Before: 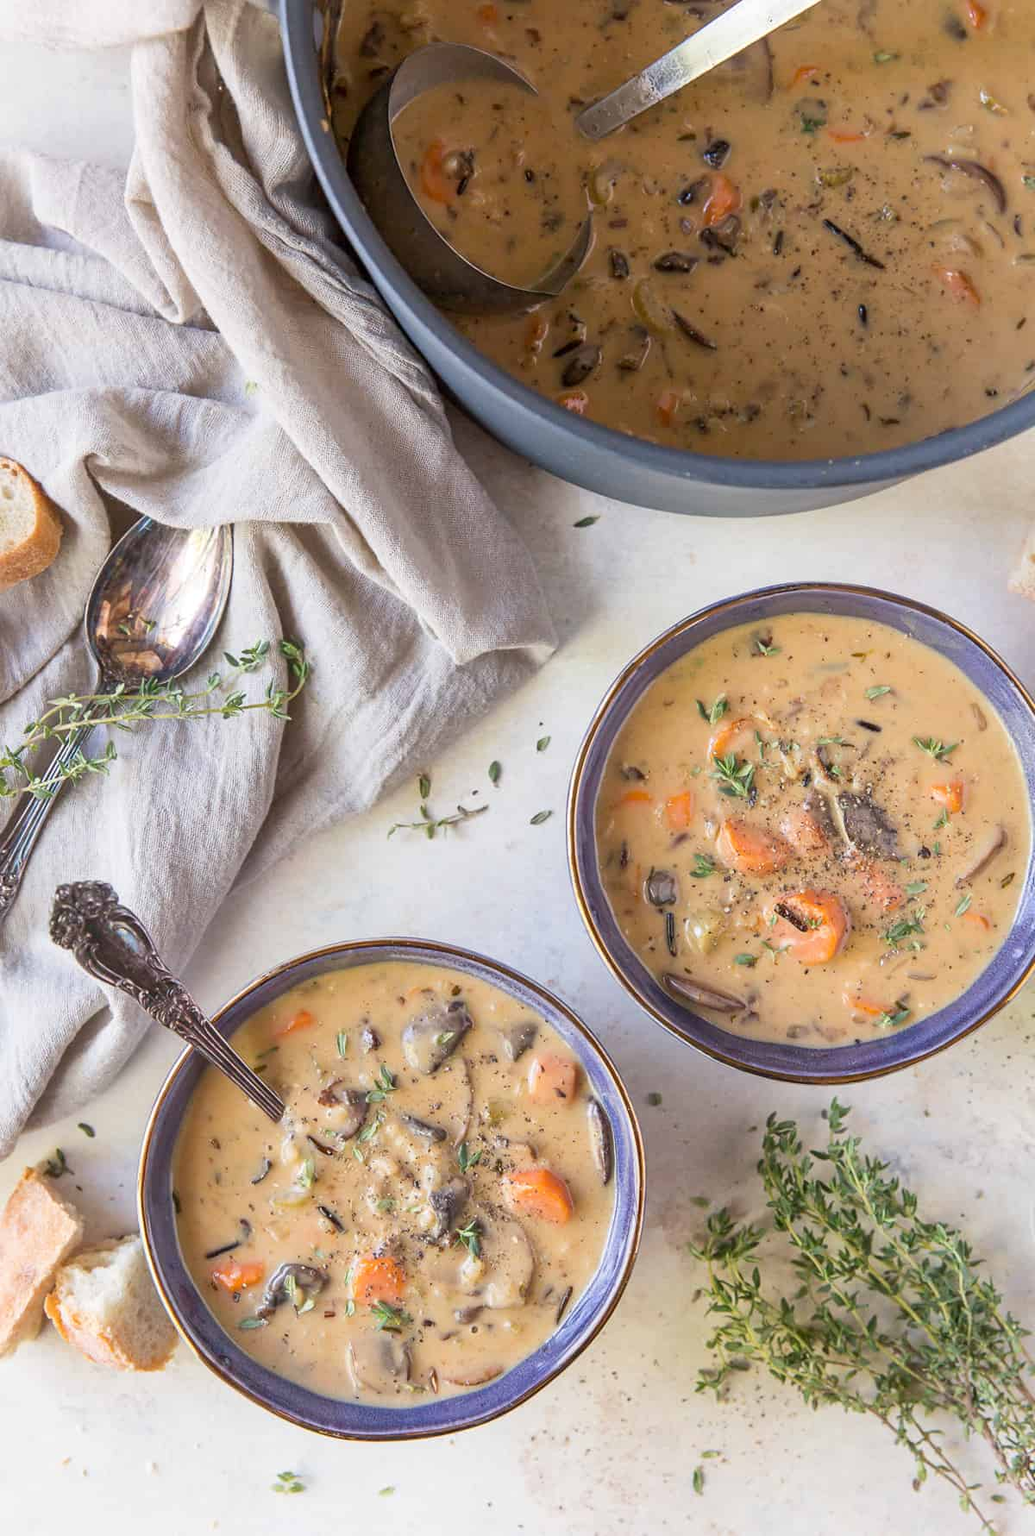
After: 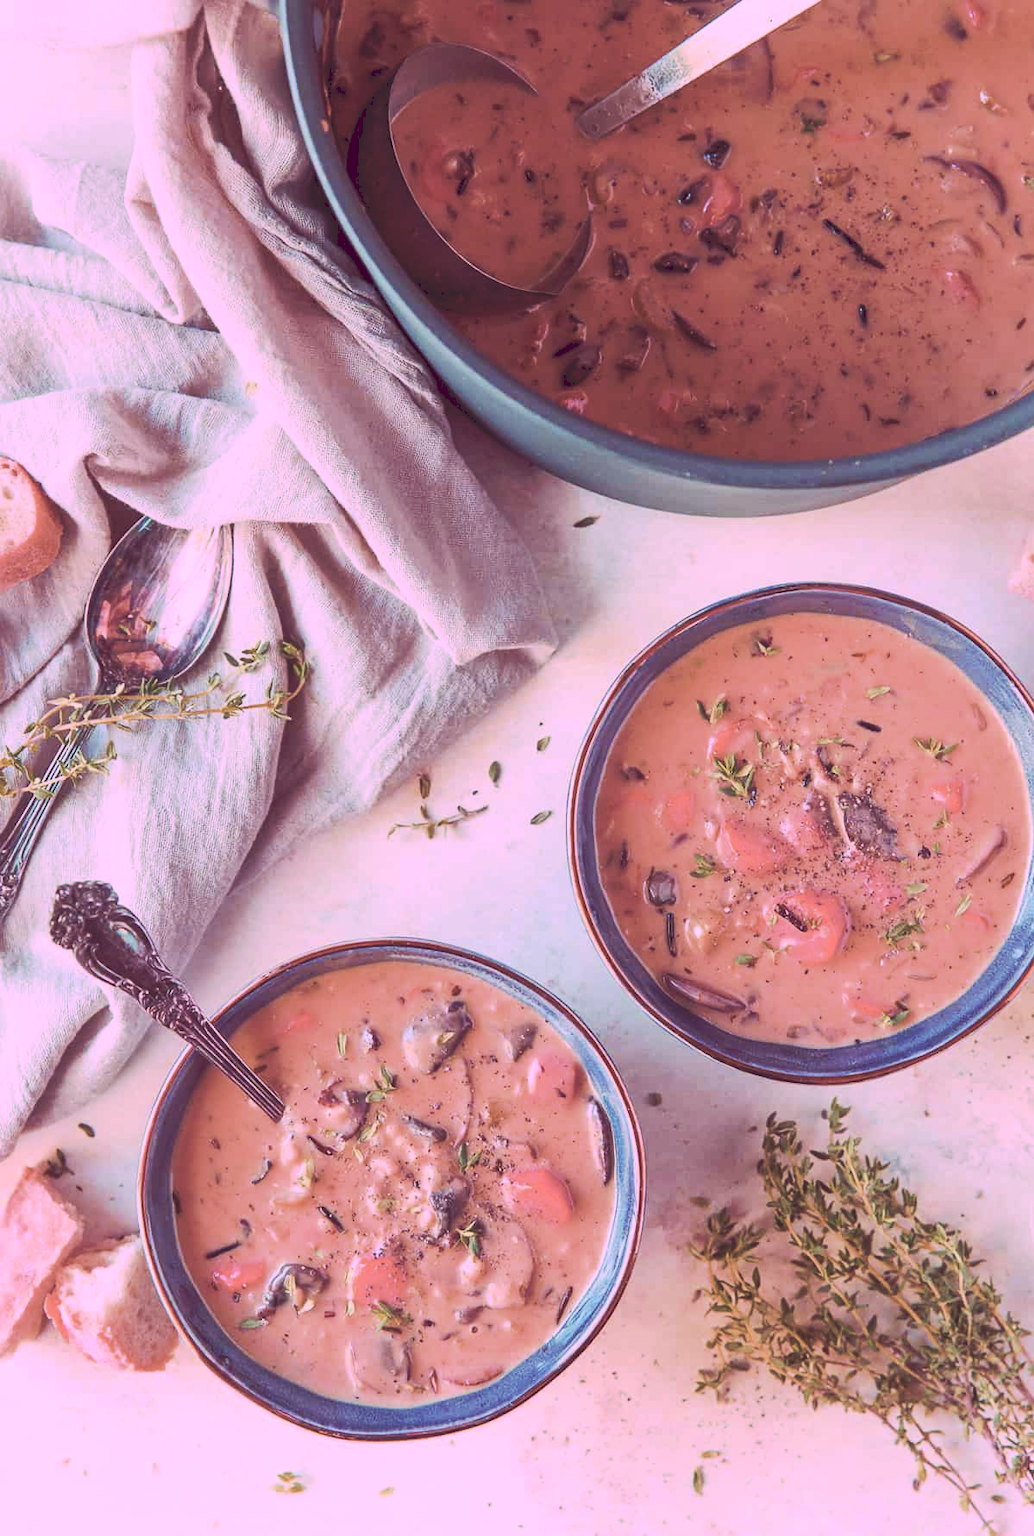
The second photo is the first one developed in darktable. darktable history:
tone curve: curves: ch0 [(0, 0) (0.003, 0.156) (0.011, 0.156) (0.025, 0.157) (0.044, 0.164) (0.069, 0.172) (0.1, 0.181) (0.136, 0.191) (0.177, 0.214) (0.224, 0.245) (0.277, 0.285) (0.335, 0.333) (0.399, 0.387) (0.468, 0.471) (0.543, 0.556) (0.623, 0.648) (0.709, 0.734) (0.801, 0.809) (0.898, 0.891) (1, 1)], preserve colors none
color look up table: target L [78.27, 96.46, 79.47, 81.44, 79.57, 86.32, 80.5, 76.46, 68.8, 54.39, 60.32, 55.99, 31.93, 4.594, 202.08, 70.27, 75, 81.36, 67.96, 67.54, 64.32, 59.91, 55.96, 60.66, 52.02, 45.94, 33.17, 30.15, 76.87, 62.56, 52.28, 79.66, 57.17, 50.13, 45.9, 54.23, 39.5, 30.98, 47.41, 25.35, 10.91, 94.8, 80.16, 79.79, 80.2, 72.42, 65.77, 50.96, 38.51], target a [29.79, 1.078, -58.3, 13.4, -53.04, 9.207, -18.87, 10.26, -17.65, 19.78, -35.75, 9.512, -0.159, 30.99, 0, 40.55, 42.14, 54.05, 47.78, 53.39, 73.97, 32.58, 34.91, 54.11, 49.73, 37.61, 30.39, 41.55, 9.078, 25.38, 43.45, -33.26, 19.19, 57.11, 33.91, -5.192, 23.06, 16.39, 20.47, 36.77, 31.46, 21.41, -53.34, -28.39, -45.26, -8.697, -39.79, -13.44, -17.56], target b [24.52, 68.28, 40.32, 55.01, 50.72, 17.04, 28.85, 37.22, 46.28, 30.78, 28.58, 6.533, 24.13, -4.714, -0.001, 33.8, 2.997, -33.48, 26.6, 3.898, -45.6, 2.827, 24.83, 10.18, -0.849, 12.1, 18.61, -0.979, -40.54, -59.39, -73.25, -36.21, -66.92, -48.94, -59.65, -36.89, -30.99, -7.192, -58.01, -43.56, -26.66, -11.75, 28.7, 10.44, -6.985, -7.935, 16.92, -14.5, 0.9], num patches 49
